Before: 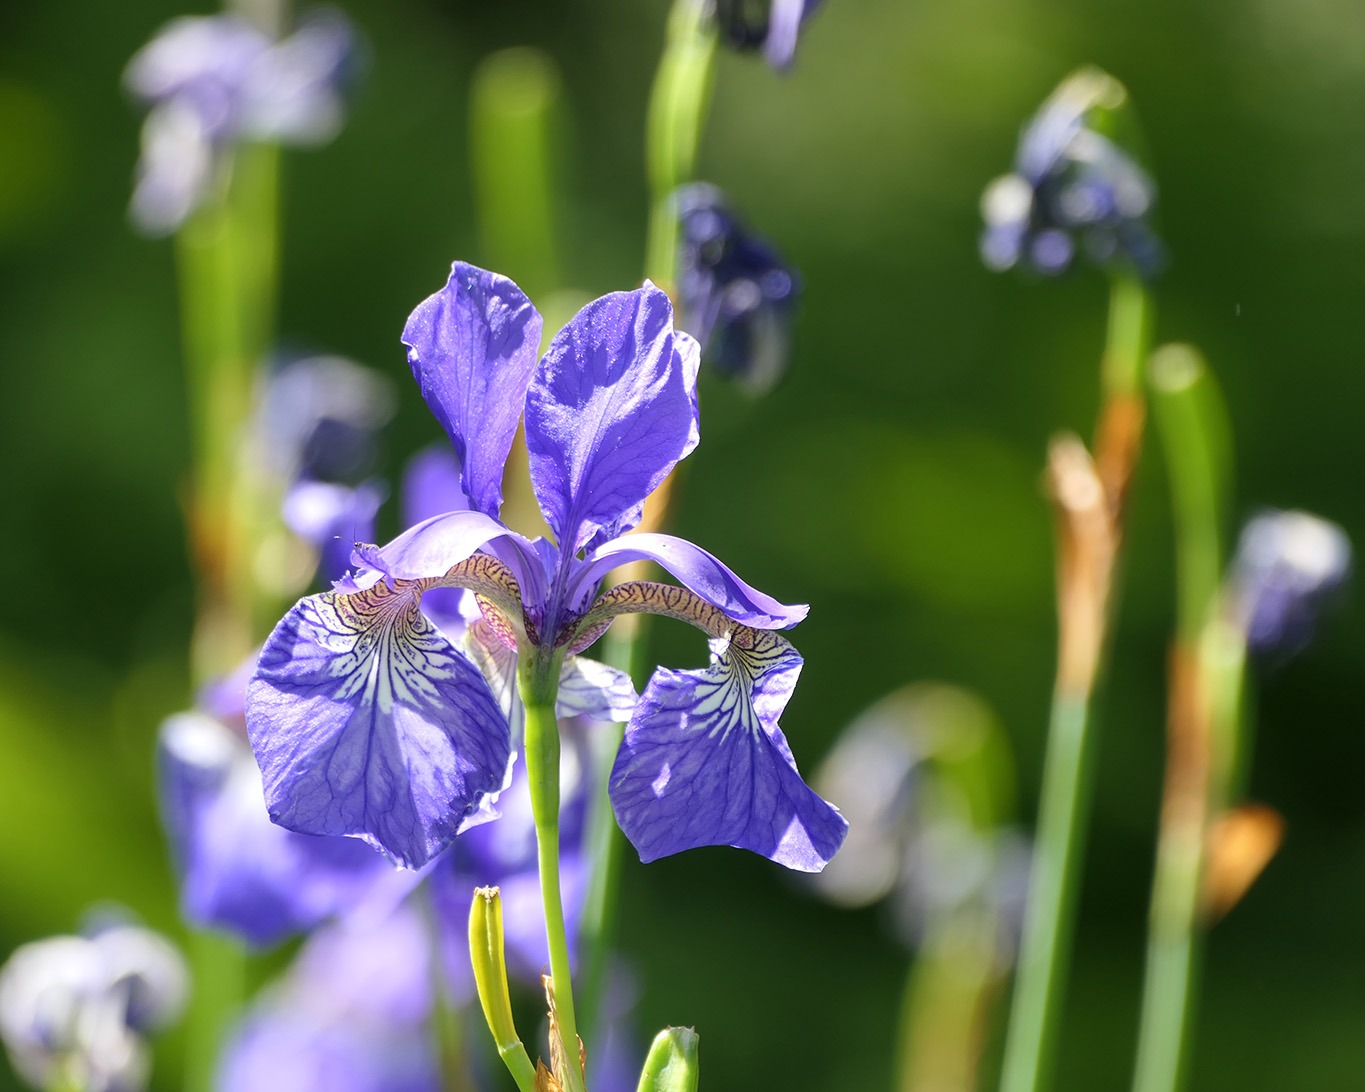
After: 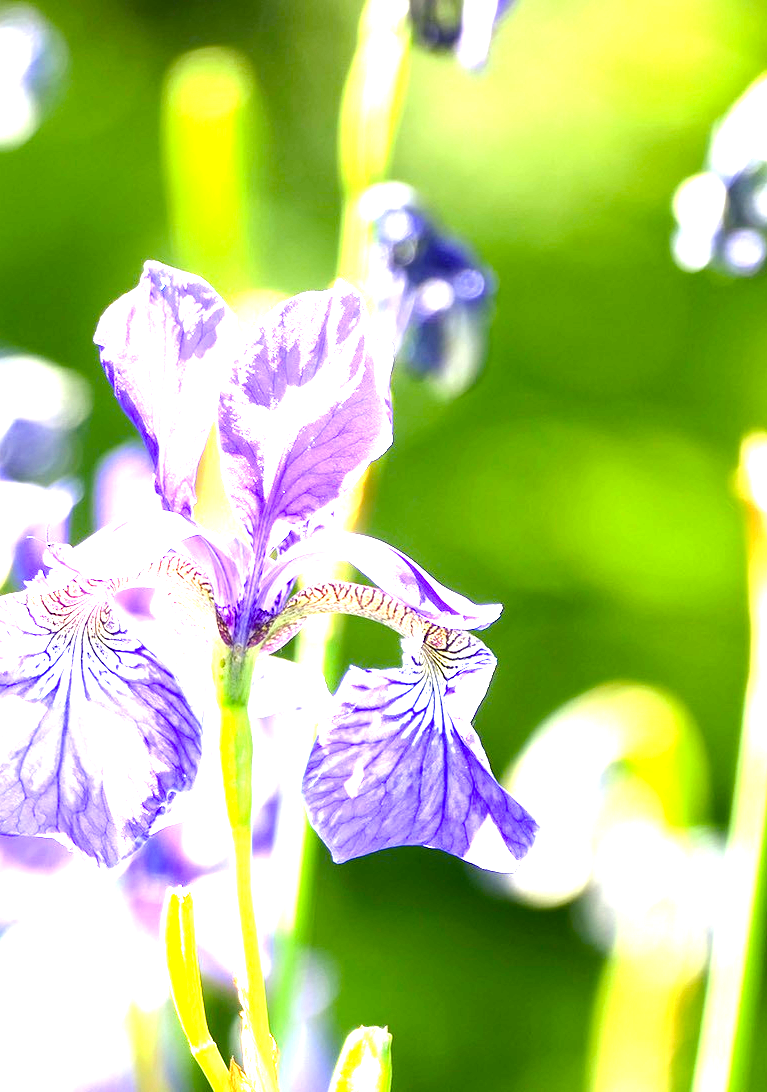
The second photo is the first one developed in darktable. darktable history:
exposure: exposure 2.207 EV, compensate highlight preservation false
crop and rotate: left 22.516%, right 21.234%
color balance rgb: shadows lift › luminance -21.66%, shadows lift › chroma 6.57%, shadows lift › hue 270°, power › chroma 0.68%, power › hue 60°, highlights gain › luminance 6.08%, highlights gain › chroma 1.33%, highlights gain › hue 90°, global offset › luminance -0.87%, perceptual saturation grading › global saturation 26.86%, perceptual saturation grading › highlights -28.39%, perceptual saturation grading › mid-tones 15.22%, perceptual saturation grading › shadows 33.98%, perceptual brilliance grading › highlights 10%, perceptual brilliance grading › mid-tones 5%
